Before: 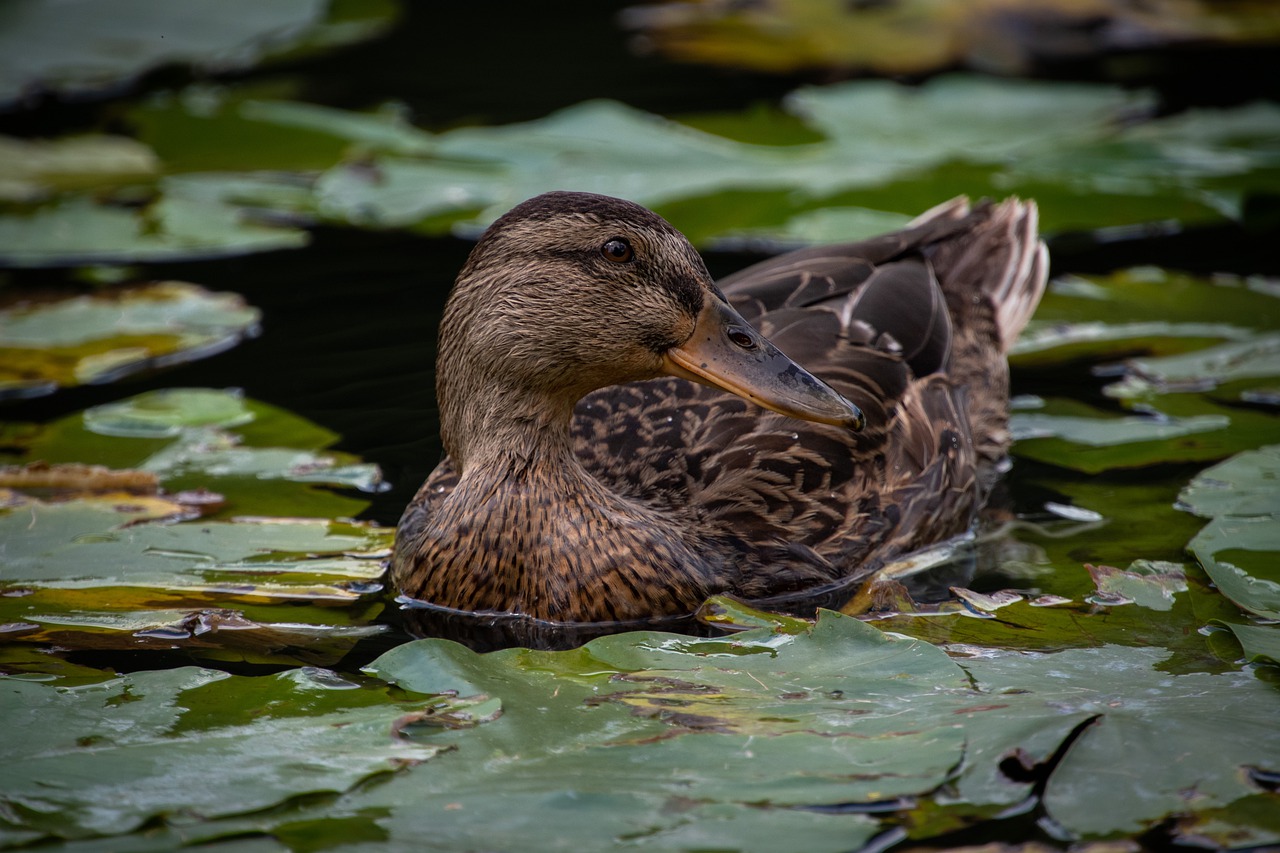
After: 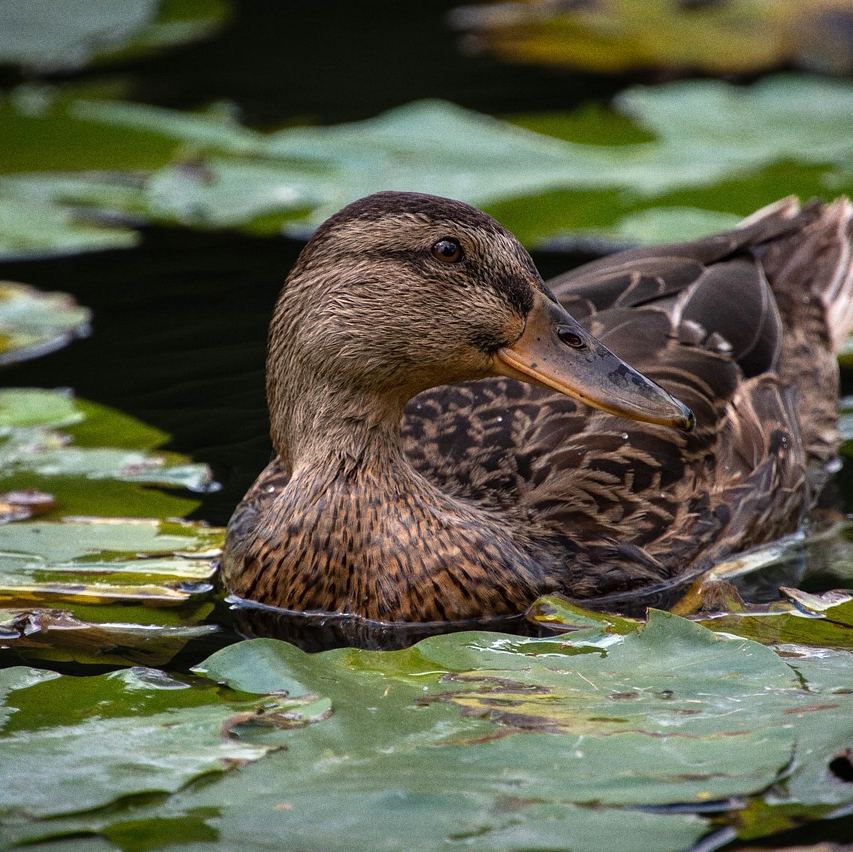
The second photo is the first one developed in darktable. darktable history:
grain: coarseness 0.47 ISO
exposure: black level correction 0, exposure 0.5 EV, compensate highlight preservation false
crop and rotate: left 13.342%, right 19.991%
